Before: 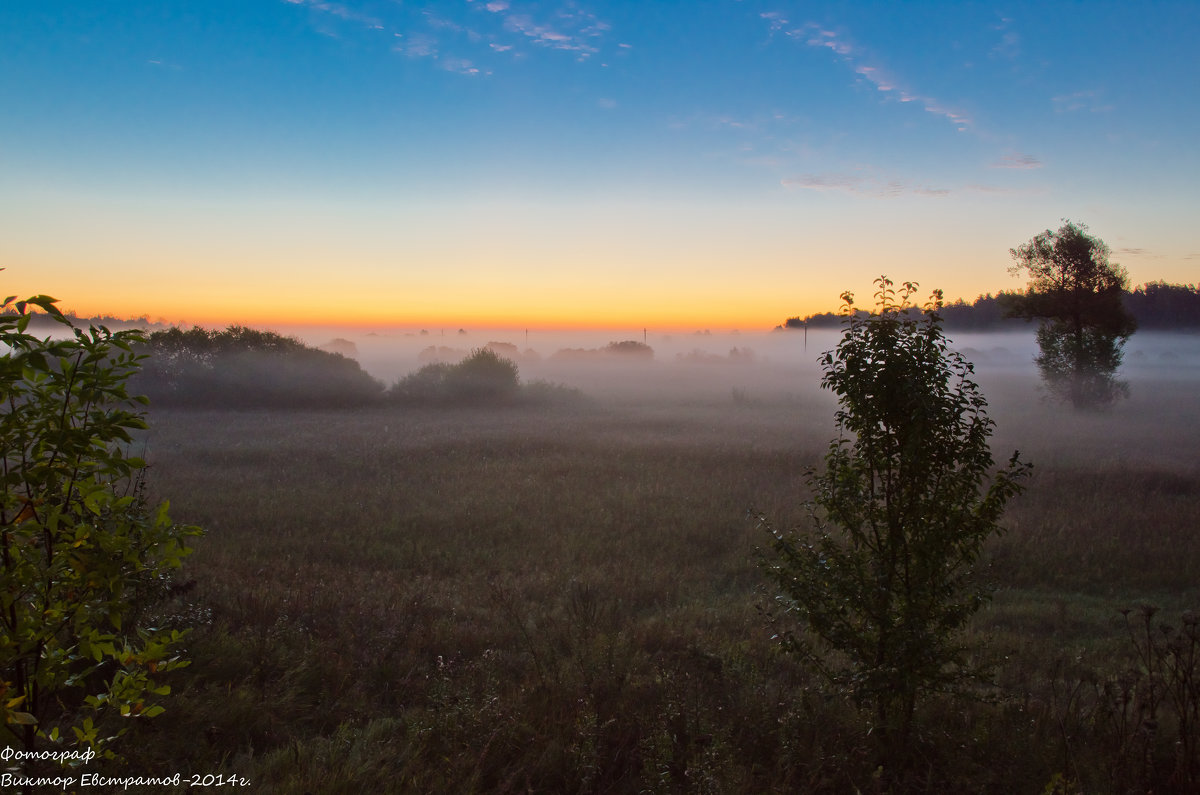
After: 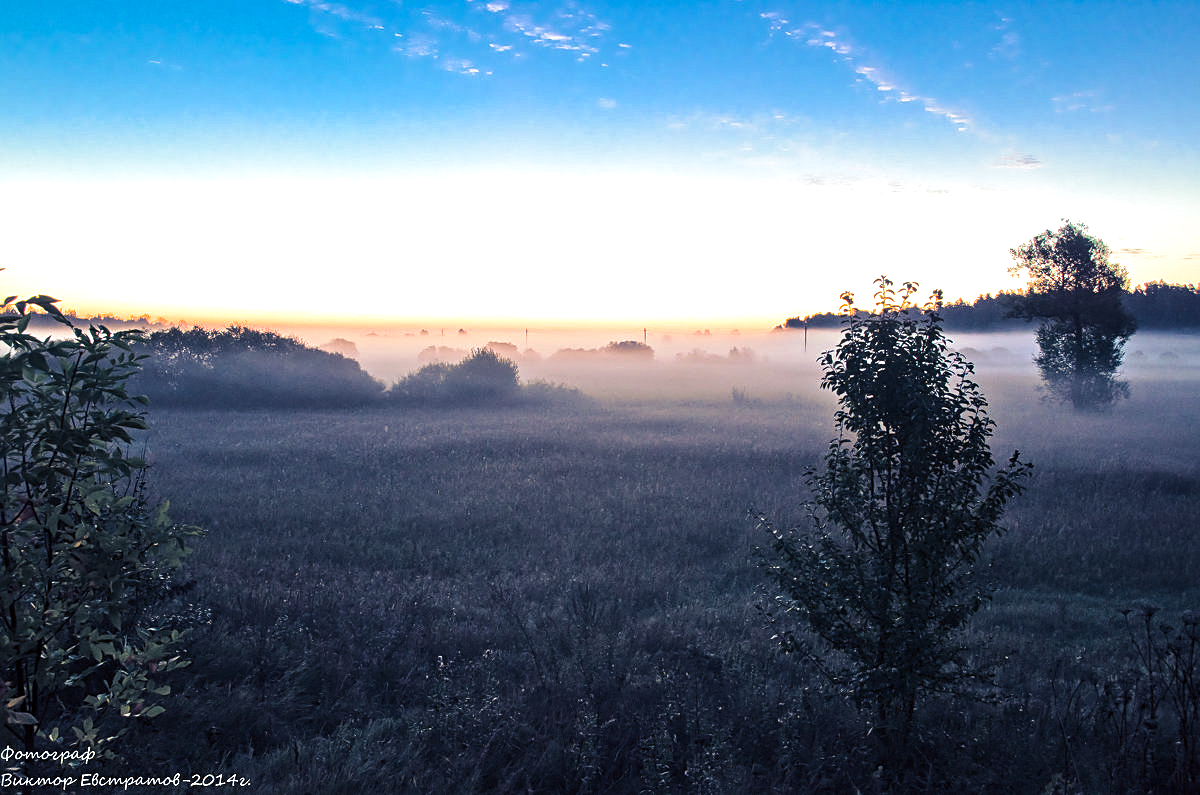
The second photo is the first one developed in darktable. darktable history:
exposure: black level correction 0, exposure 1 EV, compensate exposure bias true, compensate highlight preservation false
split-toning: shadows › hue 226.8°, shadows › saturation 0.84
contrast brightness saturation: contrast 0.03, brightness -0.04
local contrast: detail 130%
sharpen: on, module defaults
